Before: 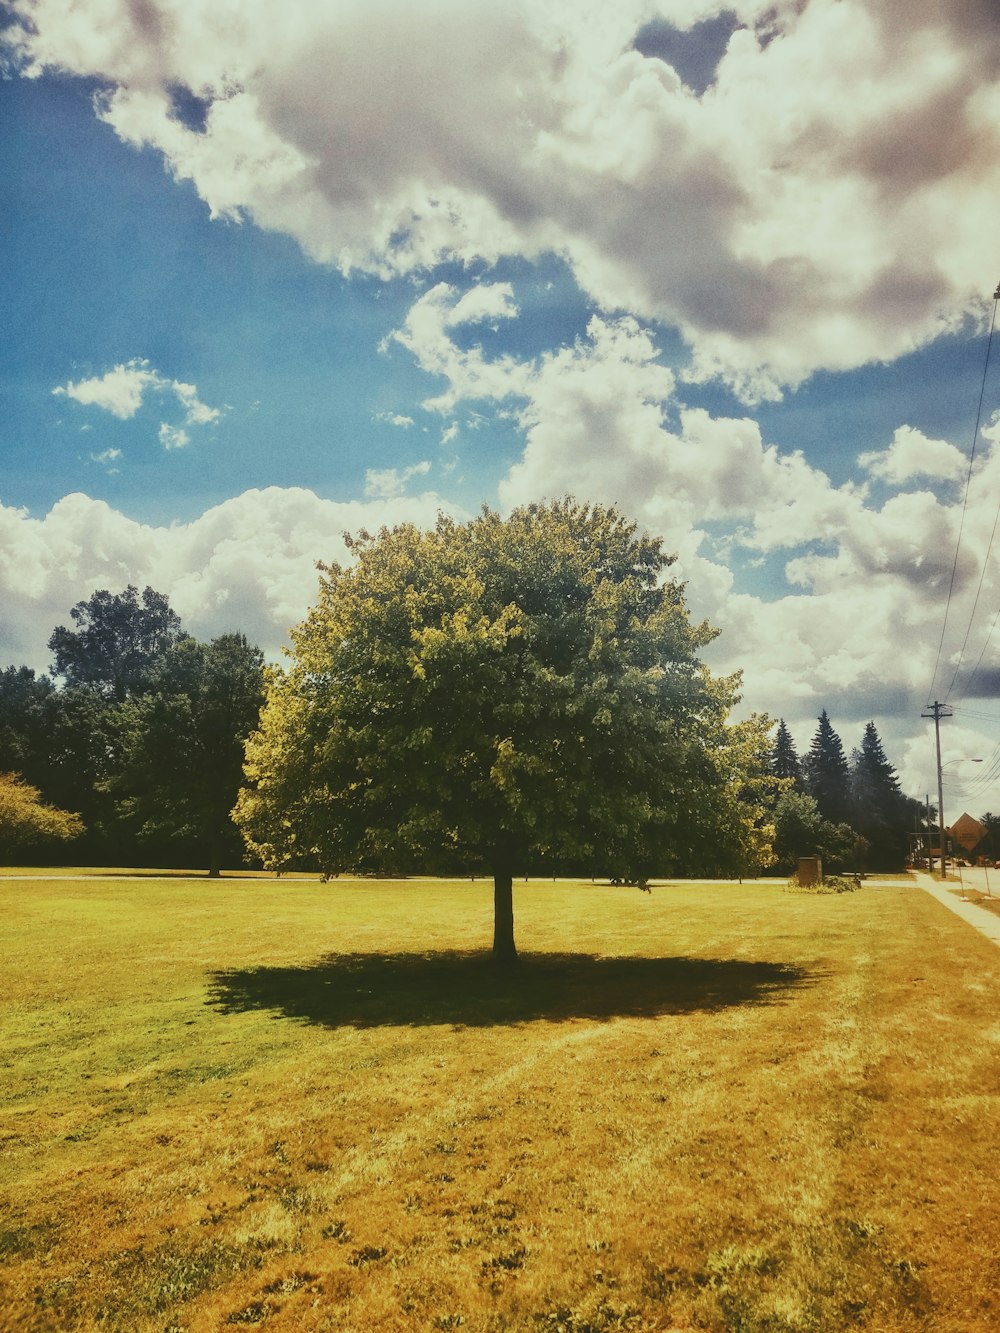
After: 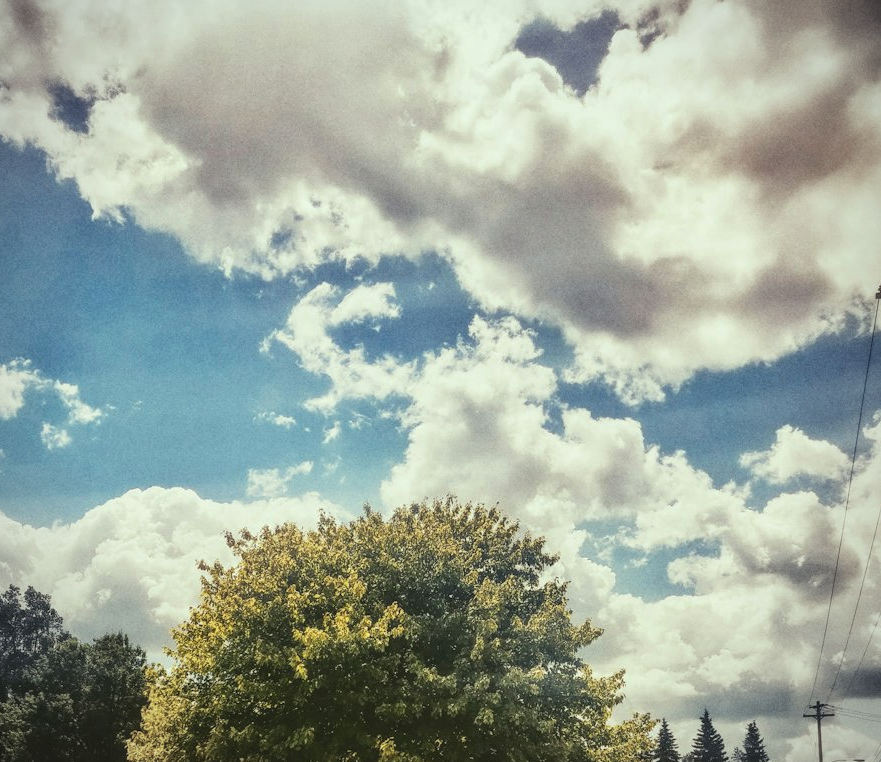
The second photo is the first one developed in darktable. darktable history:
vignetting: fall-off radius 63.6%
local contrast: detail 130%
crop and rotate: left 11.812%, bottom 42.776%
levels: mode automatic, gray 50.8%
white balance: emerald 1
